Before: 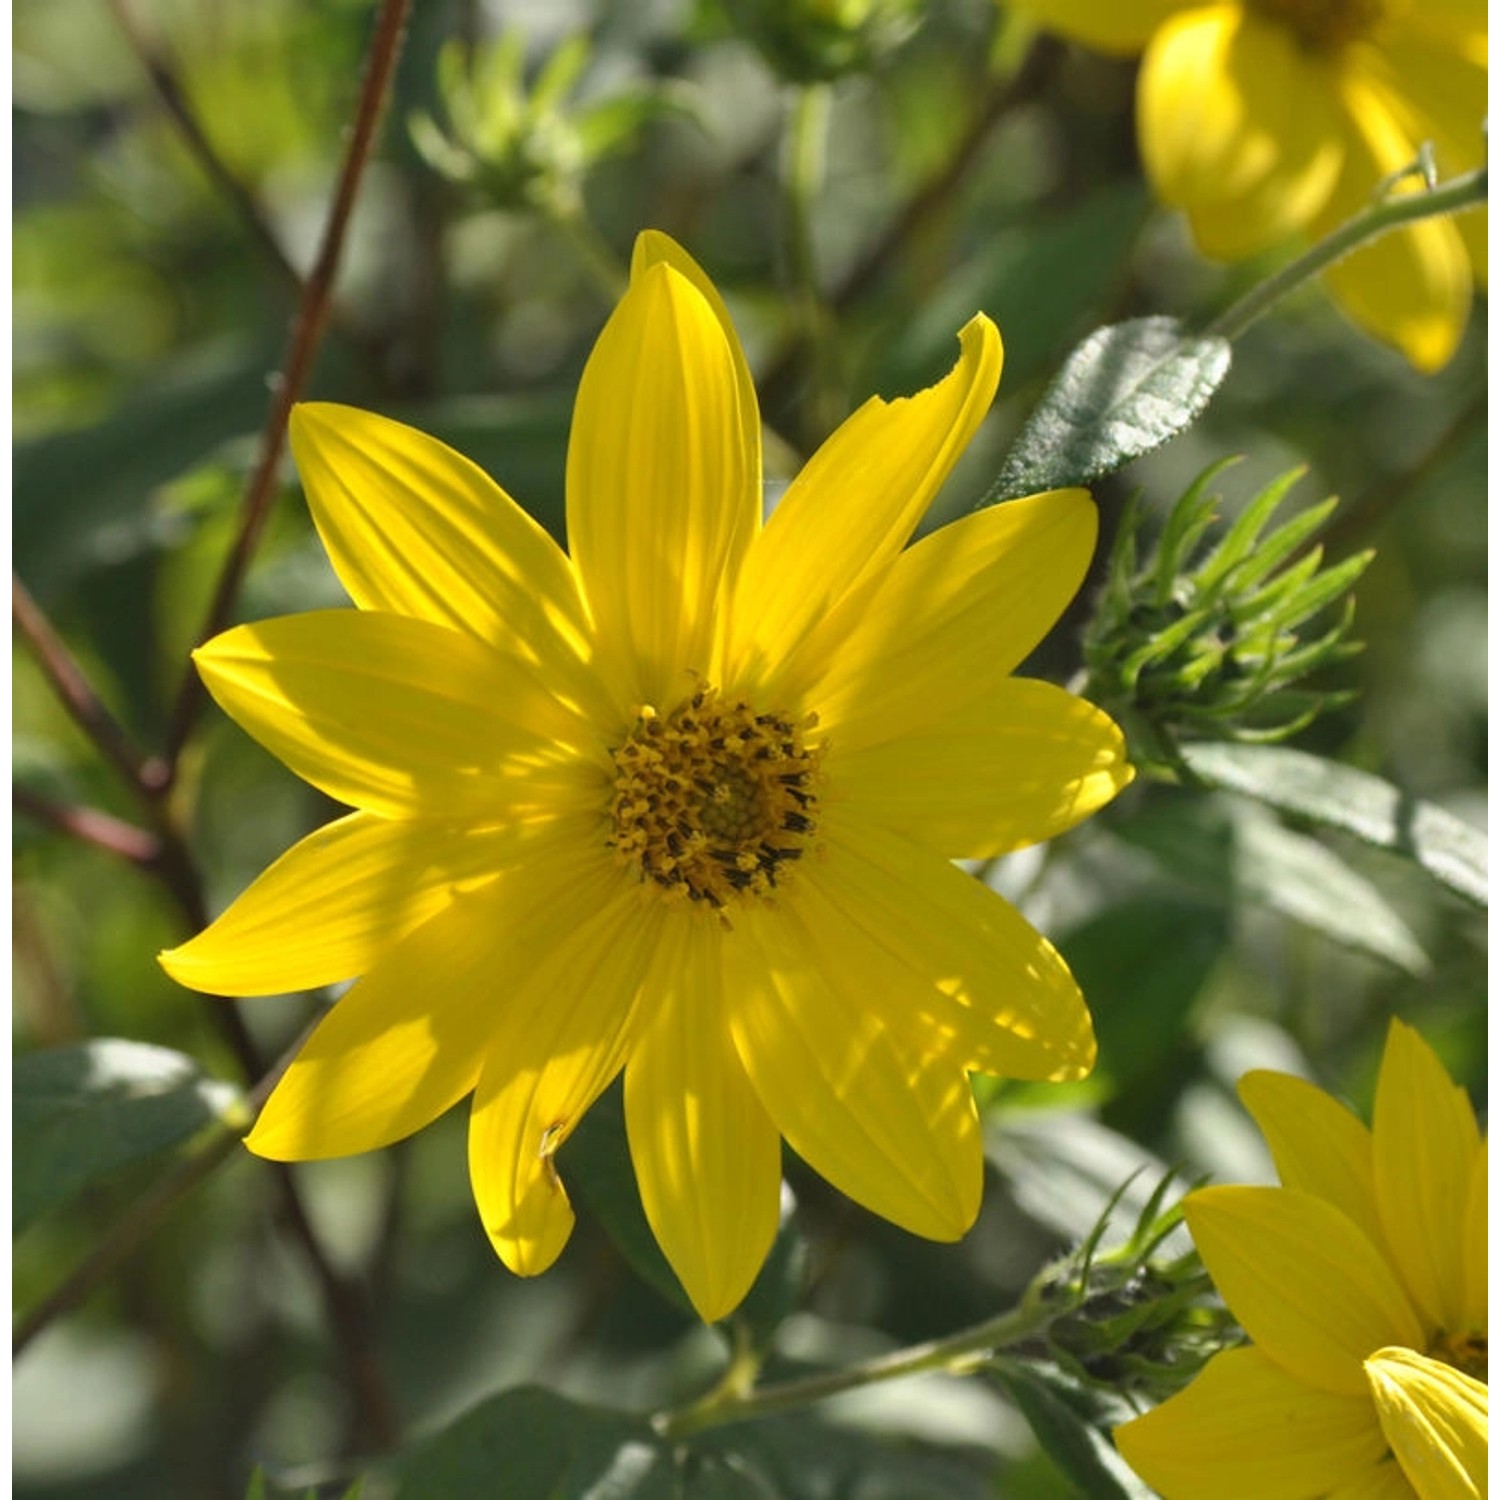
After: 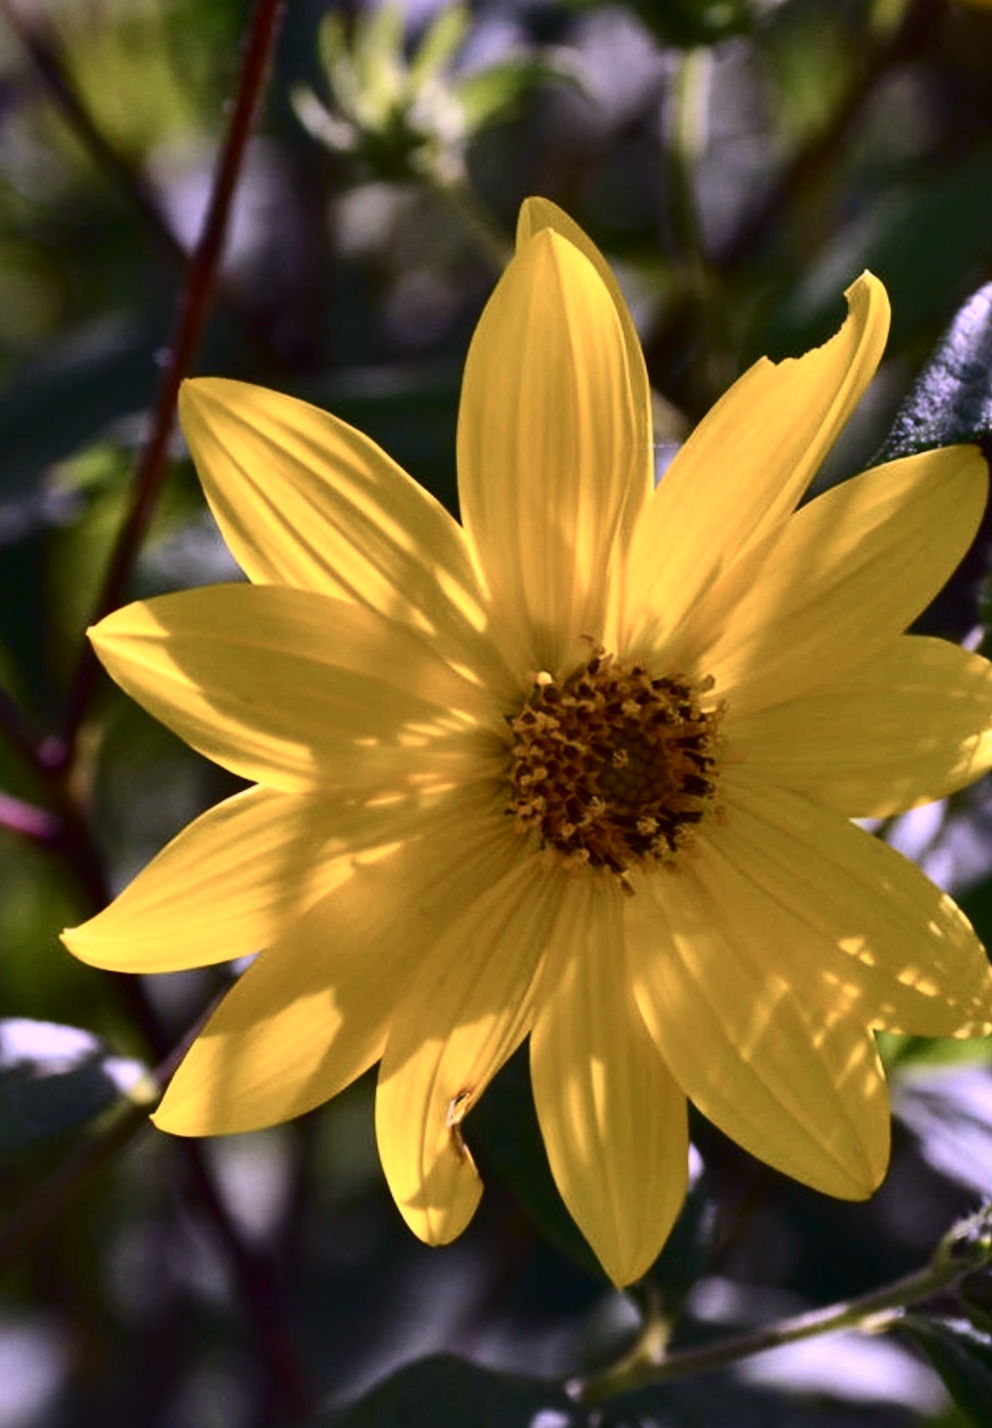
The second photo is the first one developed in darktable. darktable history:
crop and rotate: left 6.617%, right 26.717%
contrast brightness saturation: contrast 0.24, brightness -0.24, saturation 0.14
rotate and perspective: rotation -1.42°, crop left 0.016, crop right 0.984, crop top 0.035, crop bottom 0.965
color calibration: output R [1.107, -0.012, -0.003, 0], output B [0, 0, 1.308, 0], illuminant custom, x 0.389, y 0.387, temperature 3838.64 K
